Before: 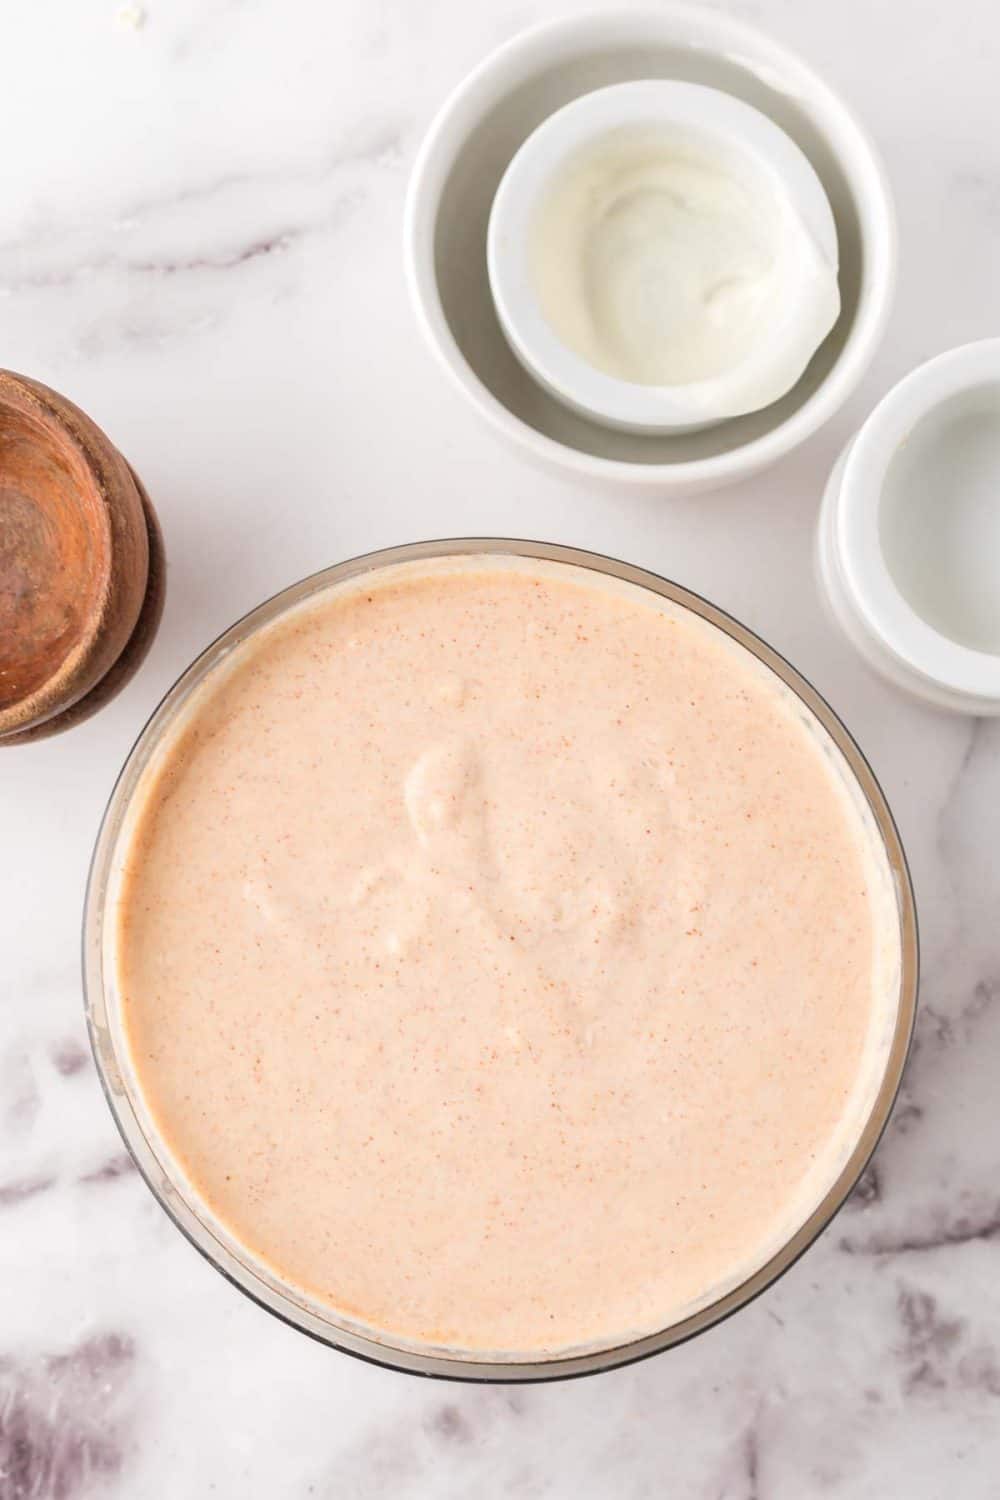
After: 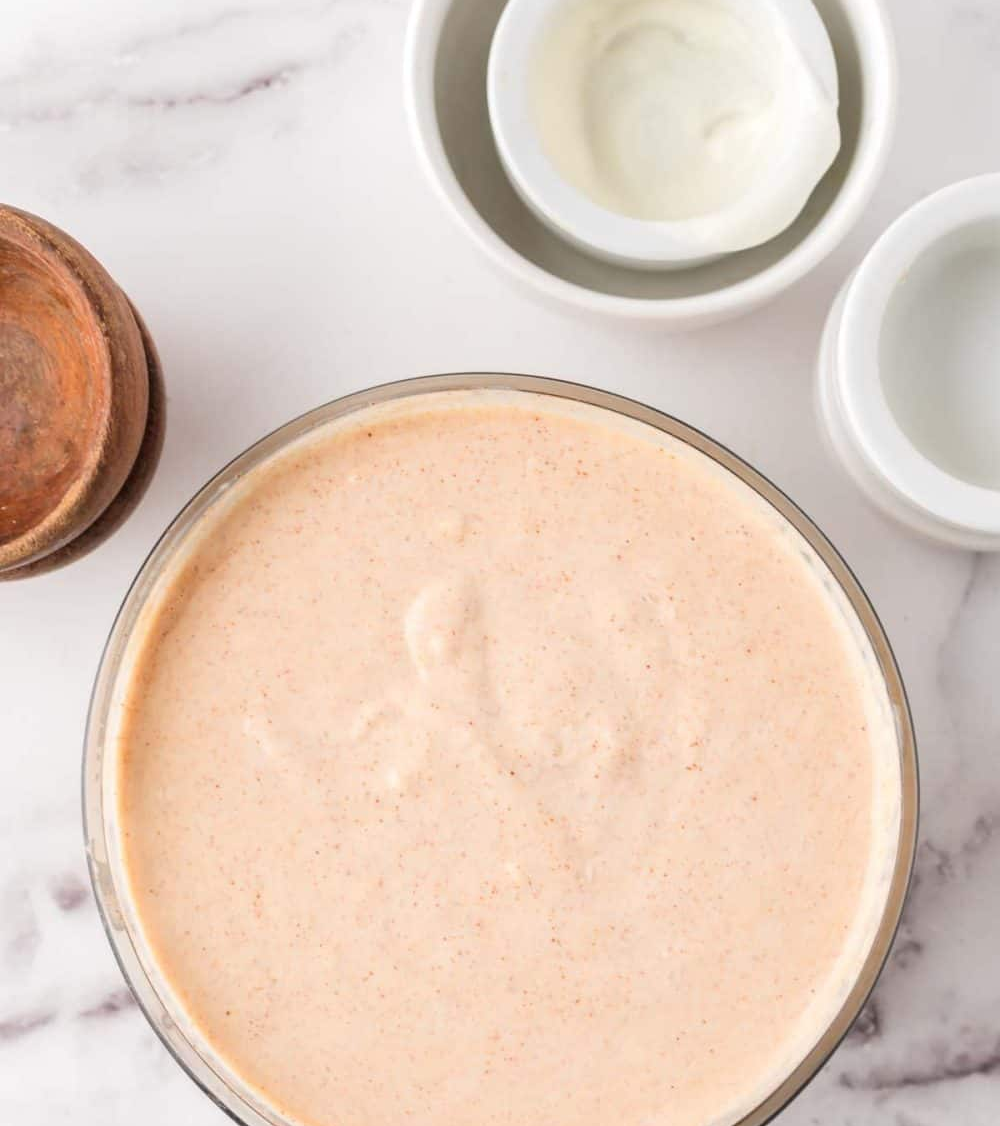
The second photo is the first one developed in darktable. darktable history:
crop: top 11.025%, bottom 13.874%
